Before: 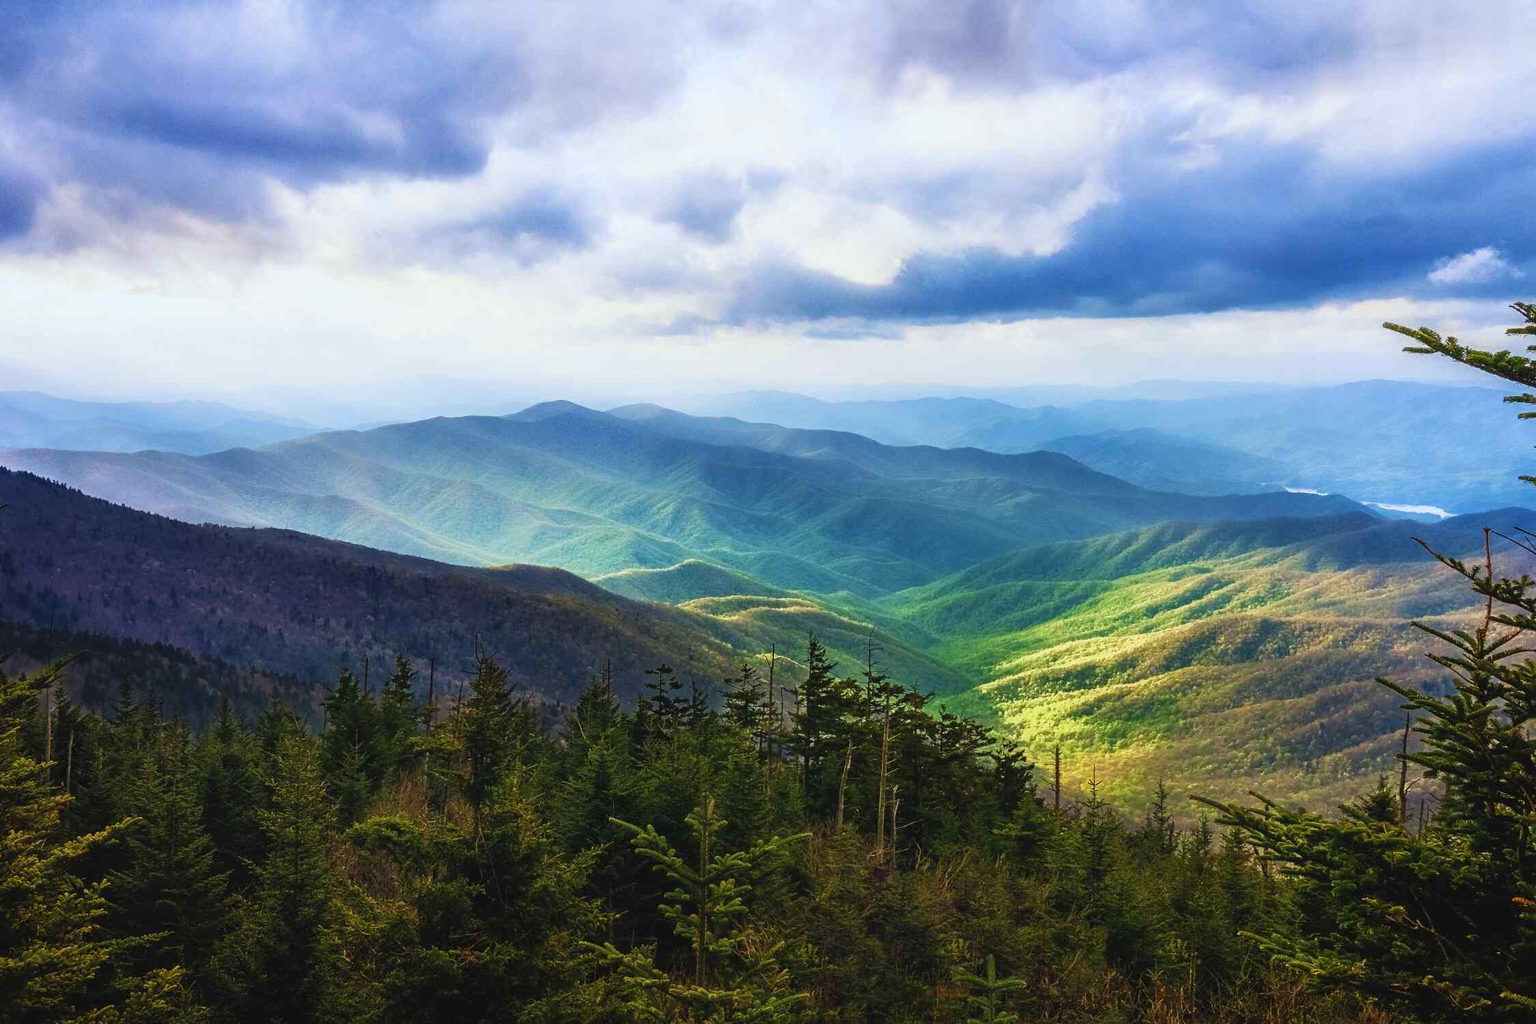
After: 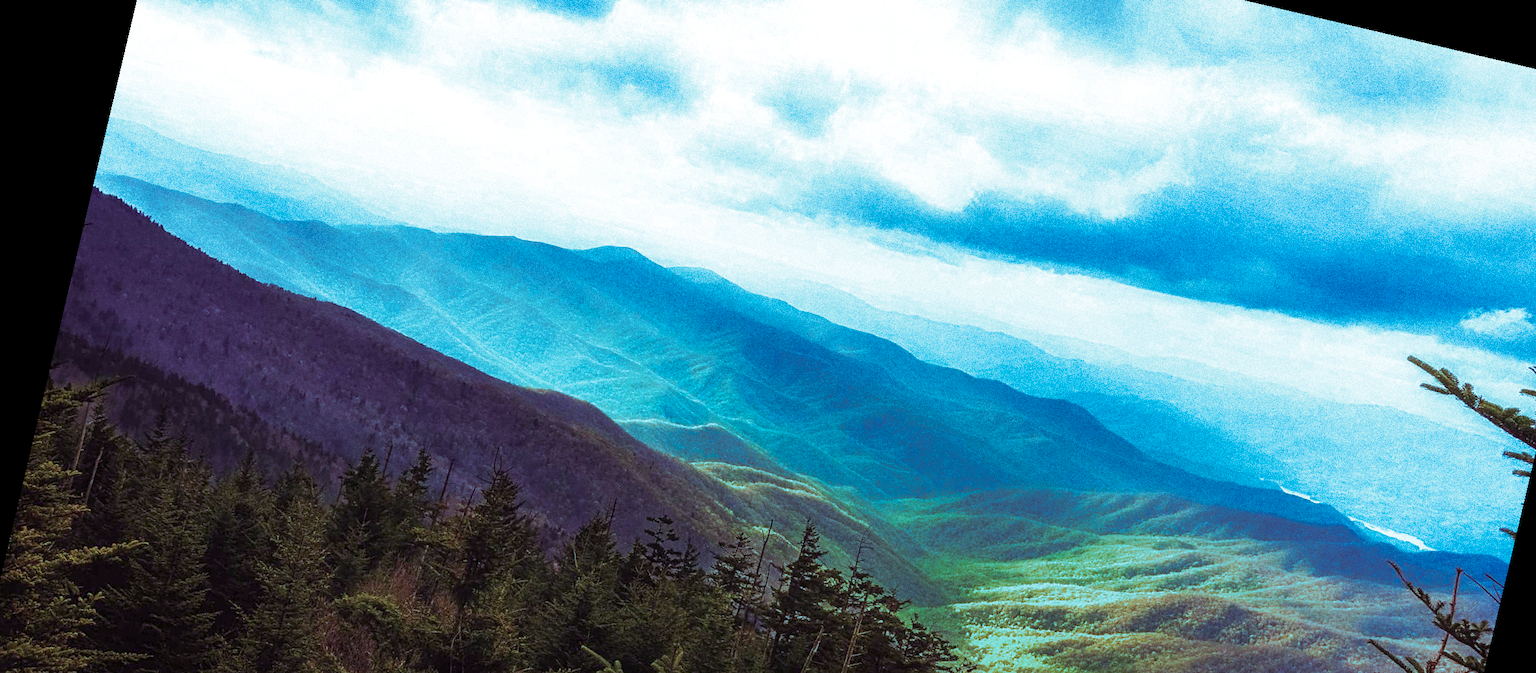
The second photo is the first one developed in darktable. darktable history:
exposure: black level correction 0.004, exposure 0.014 EV, compensate highlight preservation false
rotate and perspective: rotation 13.27°, automatic cropping off
color correction: highlights a* -9.73, highlights b* -21.22
grain: coarseness 0.09 ISO, strength 40%
split-toning: shadows › hue 327.6°, highlights › hue 198°, highlights › saturation 0.55, balance -21.25, compress 0%
contrast equalizer: y [[0.5, 0.488, 0.462, 0.461, 0.491, 0.5], [0.5 ×6], [0.5 ×6], [0 ×6], [0 ×6]]
white balance: red 0.967, blue 1.049
crop: left 1.744%, top 19.225%, right 5.069%, bottom 28.357%
